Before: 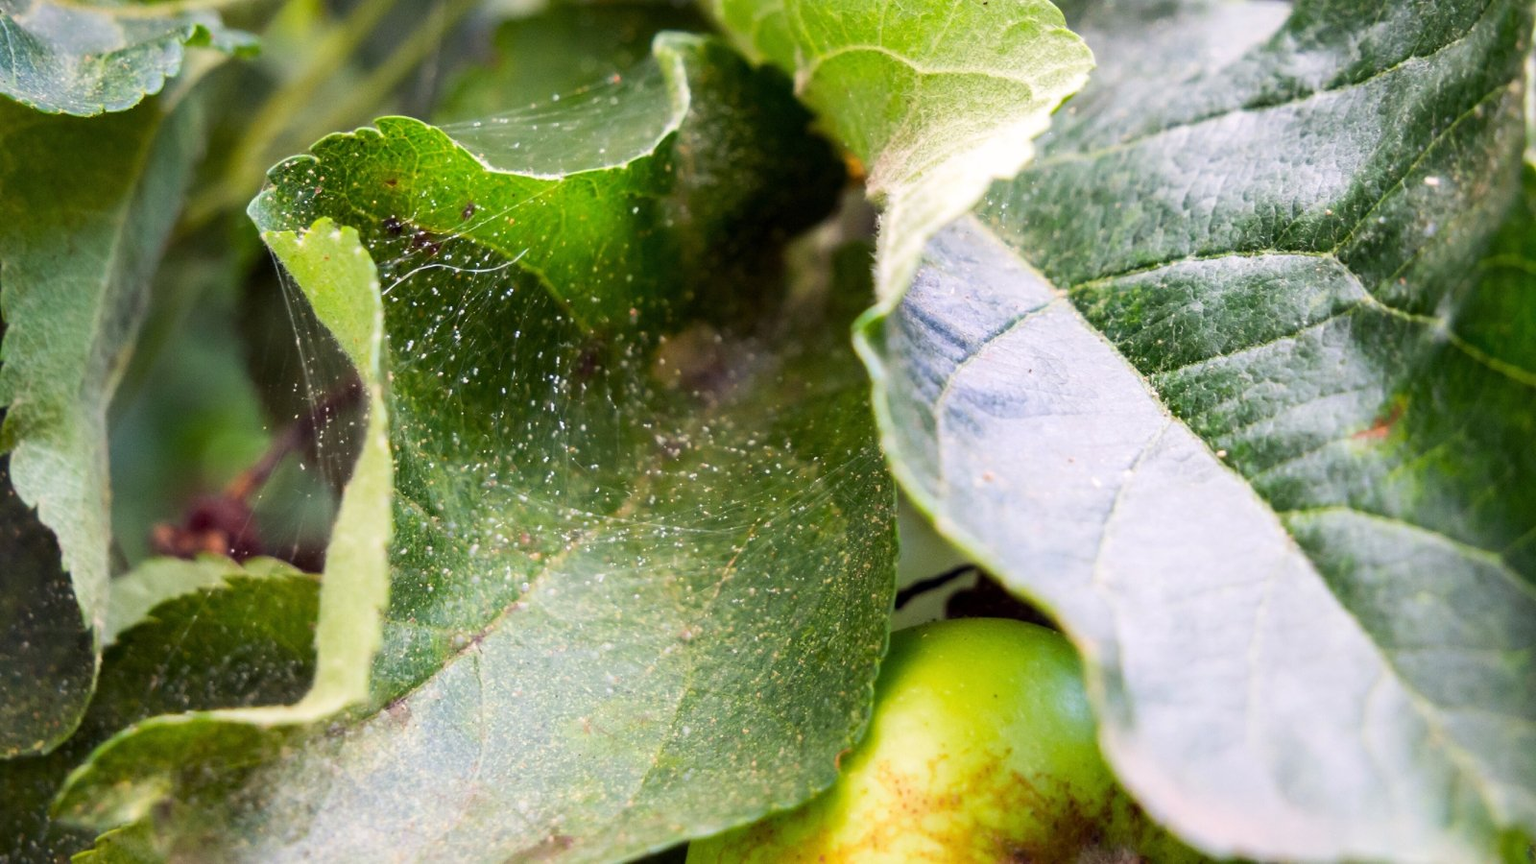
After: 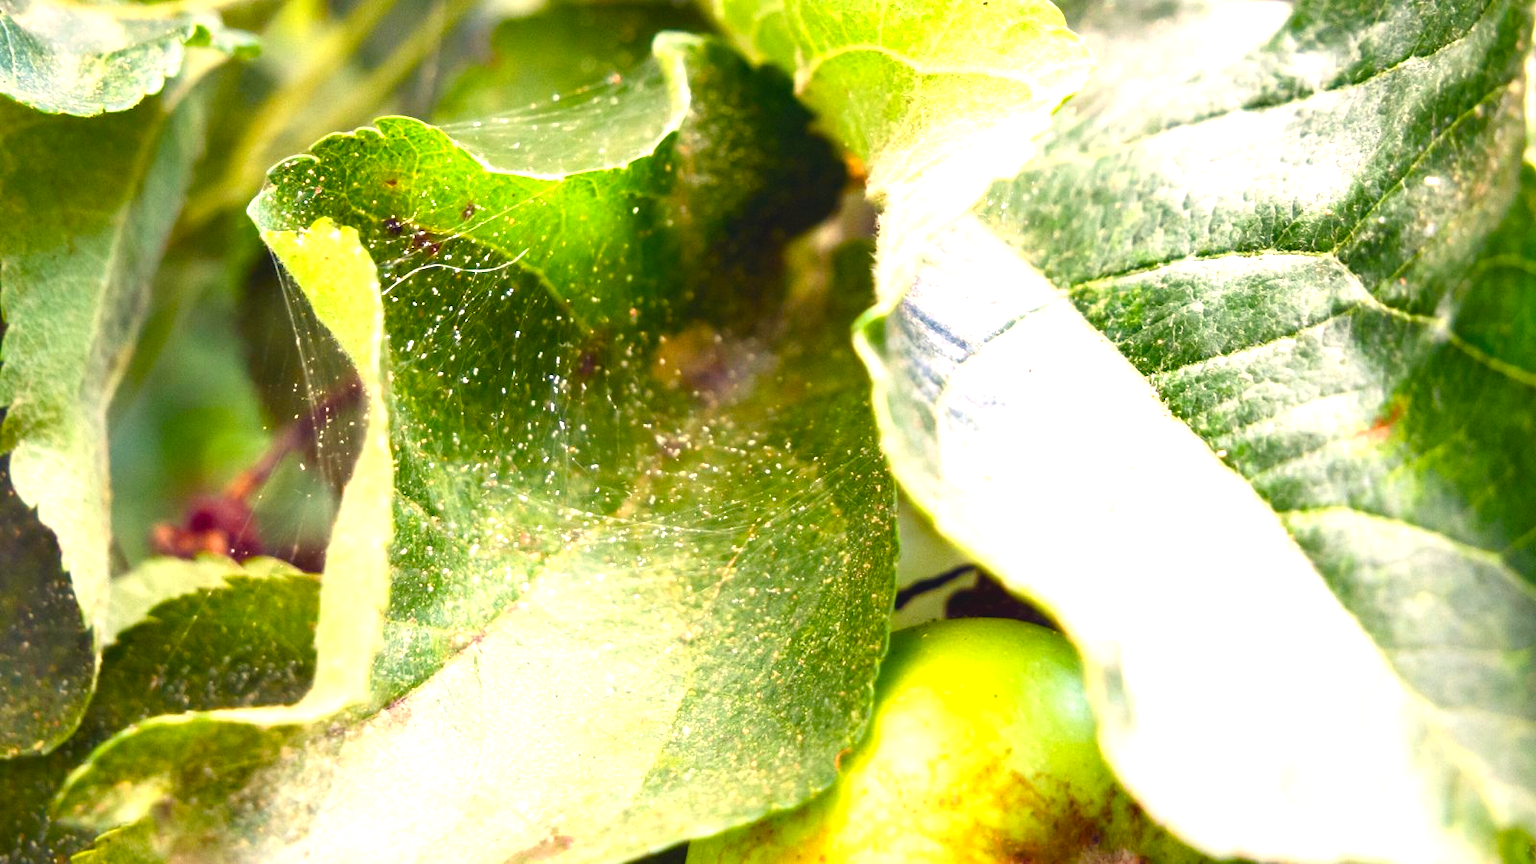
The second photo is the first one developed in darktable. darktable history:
white balance: red 1.029, blue 0.92
exposure: black level correction 0, exposure 1.1 EV, compensate exposure bias true, compensate highlight preservation false
color balance rgb: shadows lift › chroma 3%, shadows lift › hue 280.8°, power › hue 330°, highlights gain › chroma 3%, highlights gain › hue 75.6°, global offset › luminance 0.7%, perceptual saturation grading › global saturation 20%, perceptual saturation grading › highlights -25%, perceptual saturation grading › shadows 50%, global vibrance 20.33%
